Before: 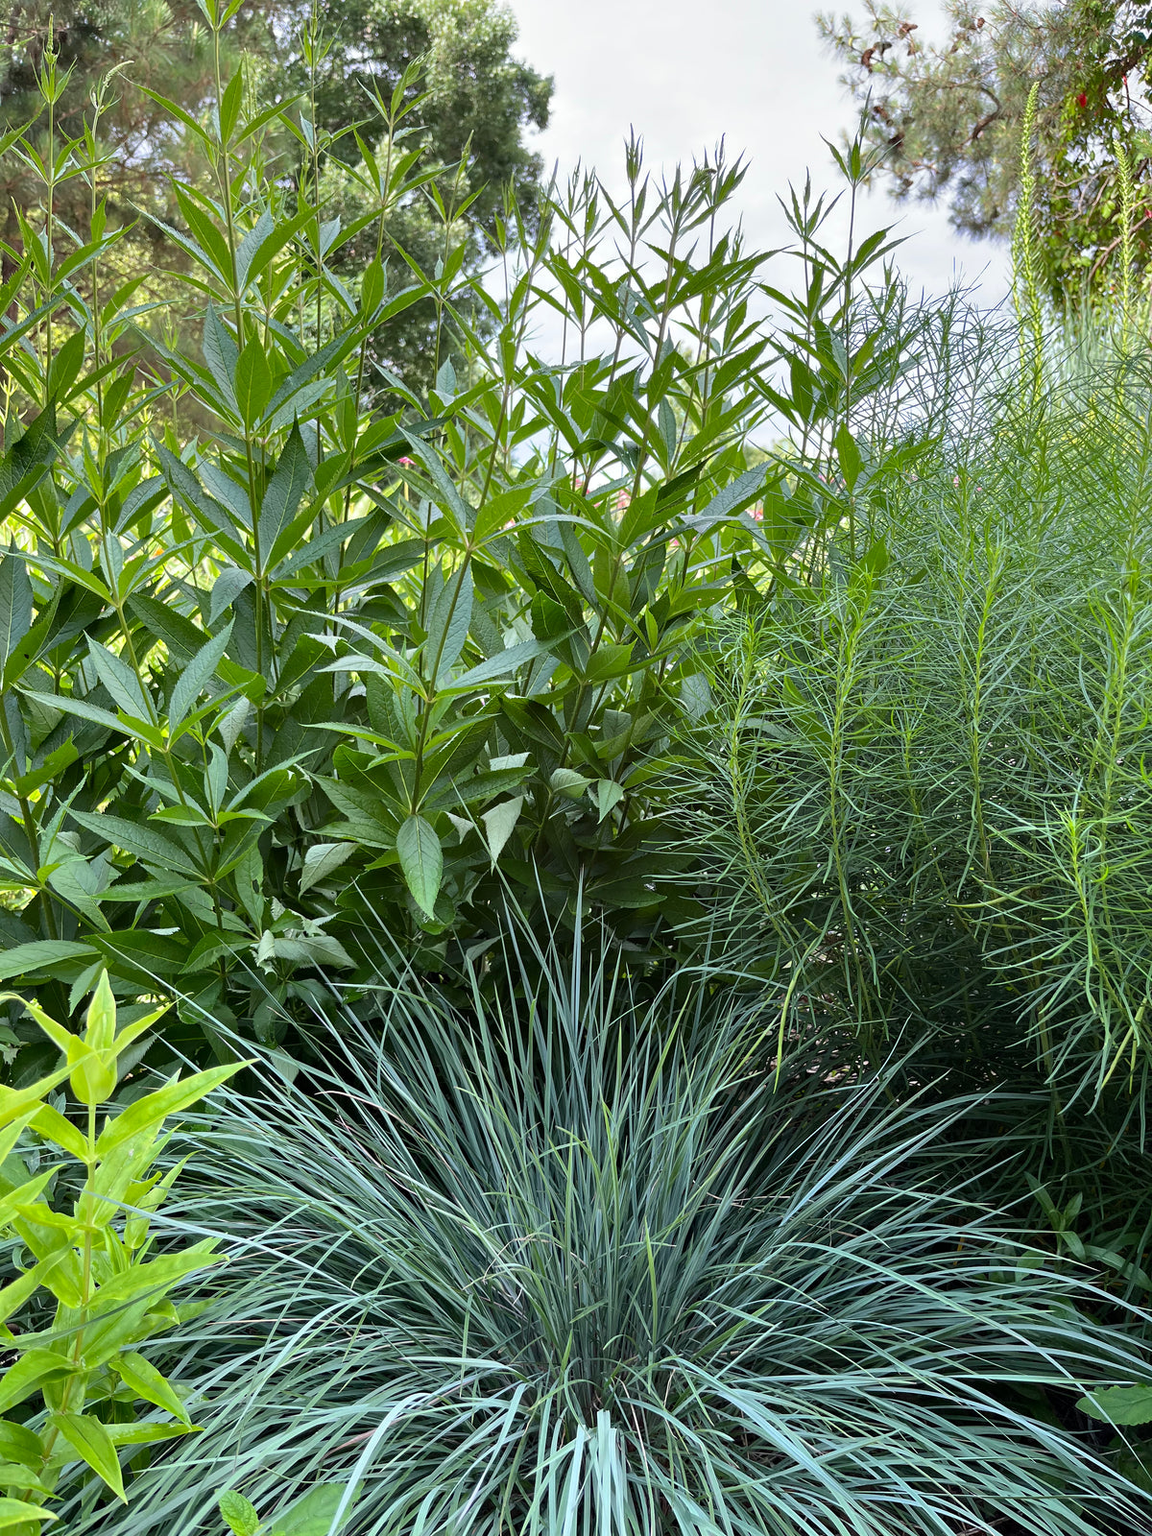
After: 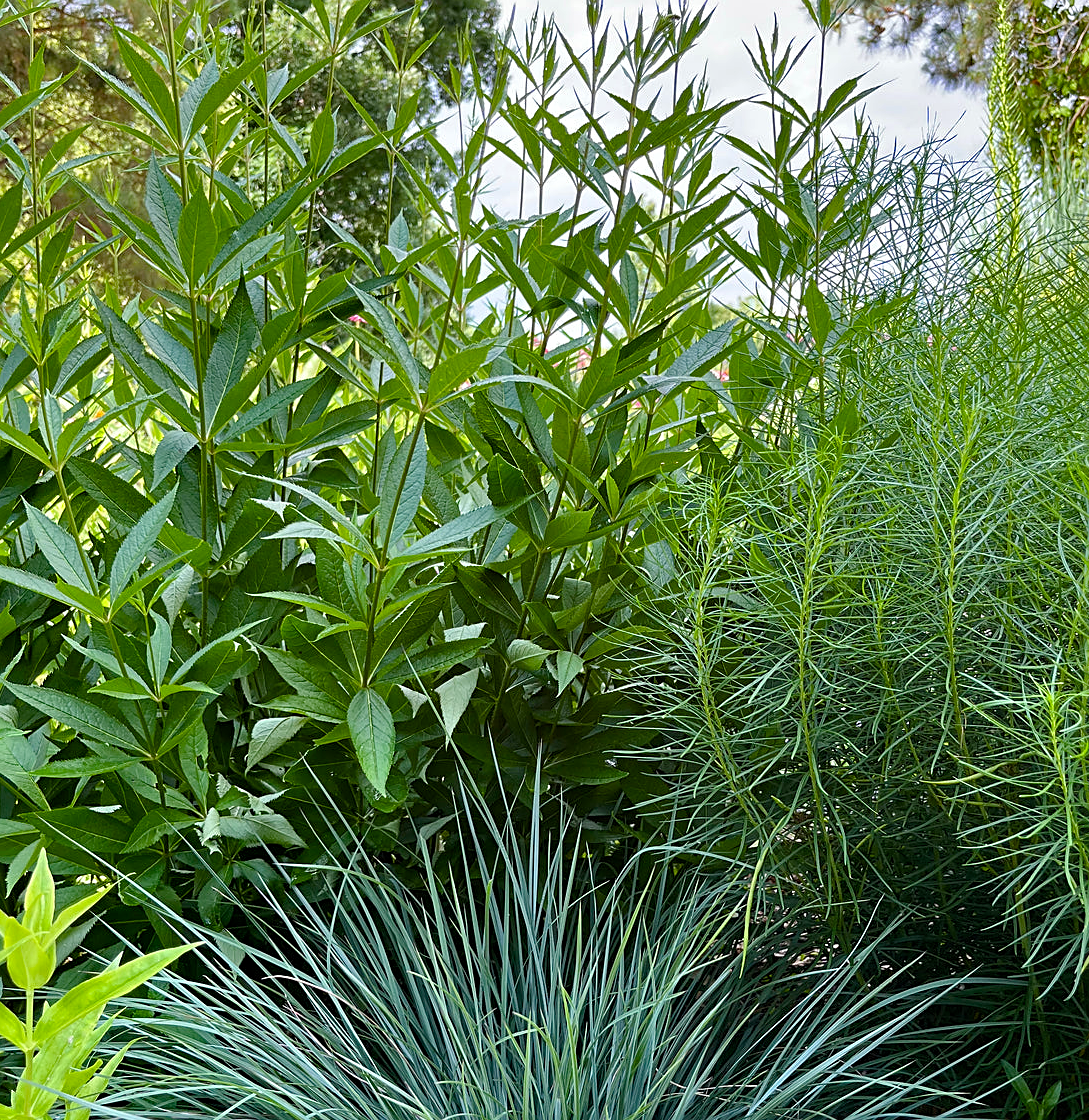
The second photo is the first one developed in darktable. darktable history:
crop: left 5.514%, top 10.114%, right 3.556%, bottom 19.125%
color balance rgb: perceptual saturation grading › global saturation 26.578%, perceptual saturation grading › highlights -27.842%, perceptual saturation grading › mid-tones 15.913%, perceptual saturation grading › shadows 34.085%
sharpen: on, module defaults
haze removal: compatibility mode true, adaptive false
